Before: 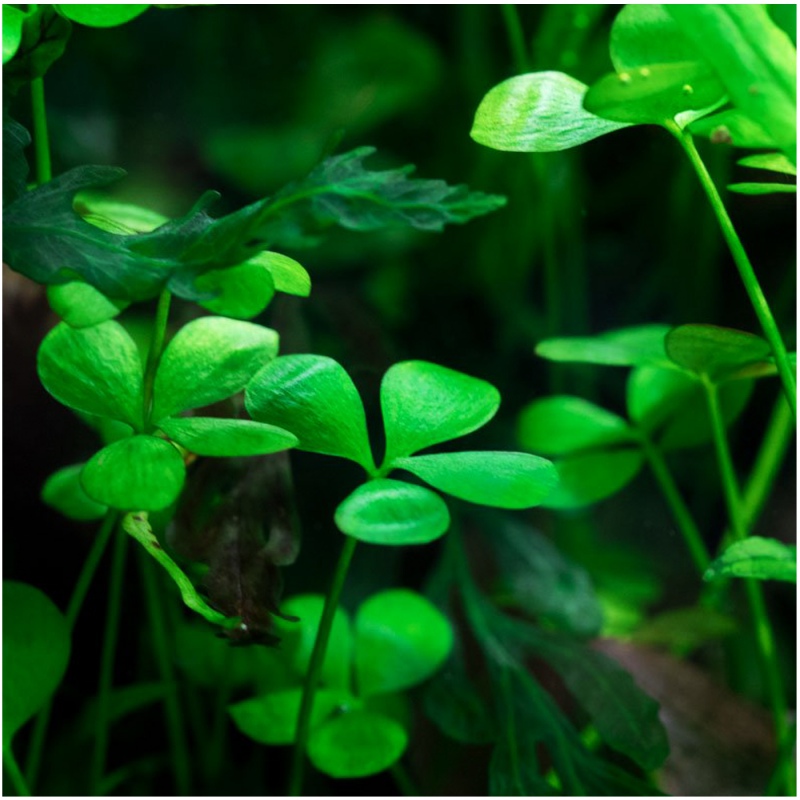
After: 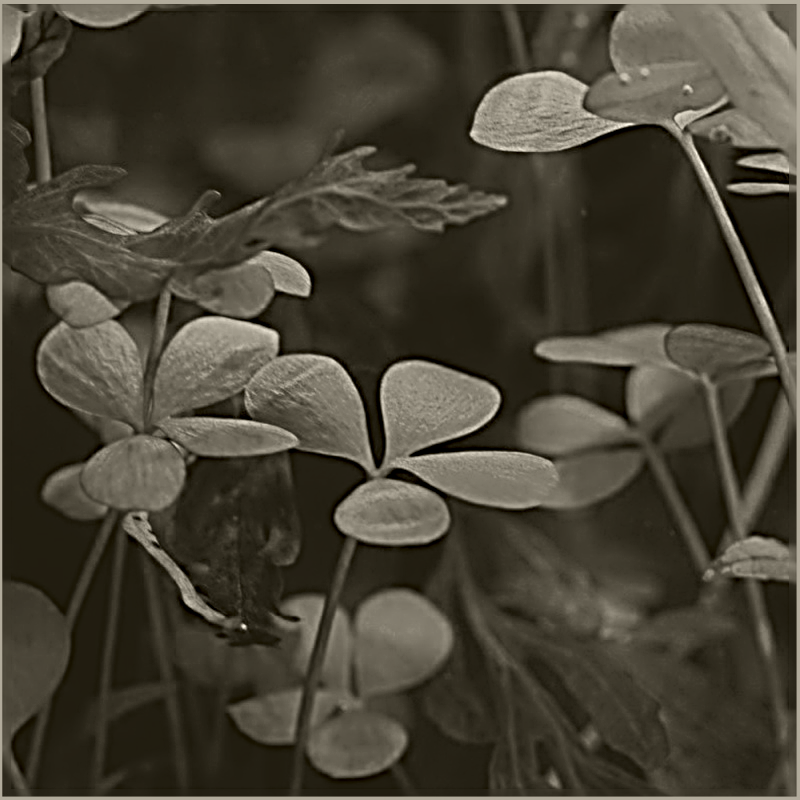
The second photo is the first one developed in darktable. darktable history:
sharpen: radius 4.001, amount 2
colorize: hue 41.44°, saturation 22%, source mix 60%, lightness 10.61%
